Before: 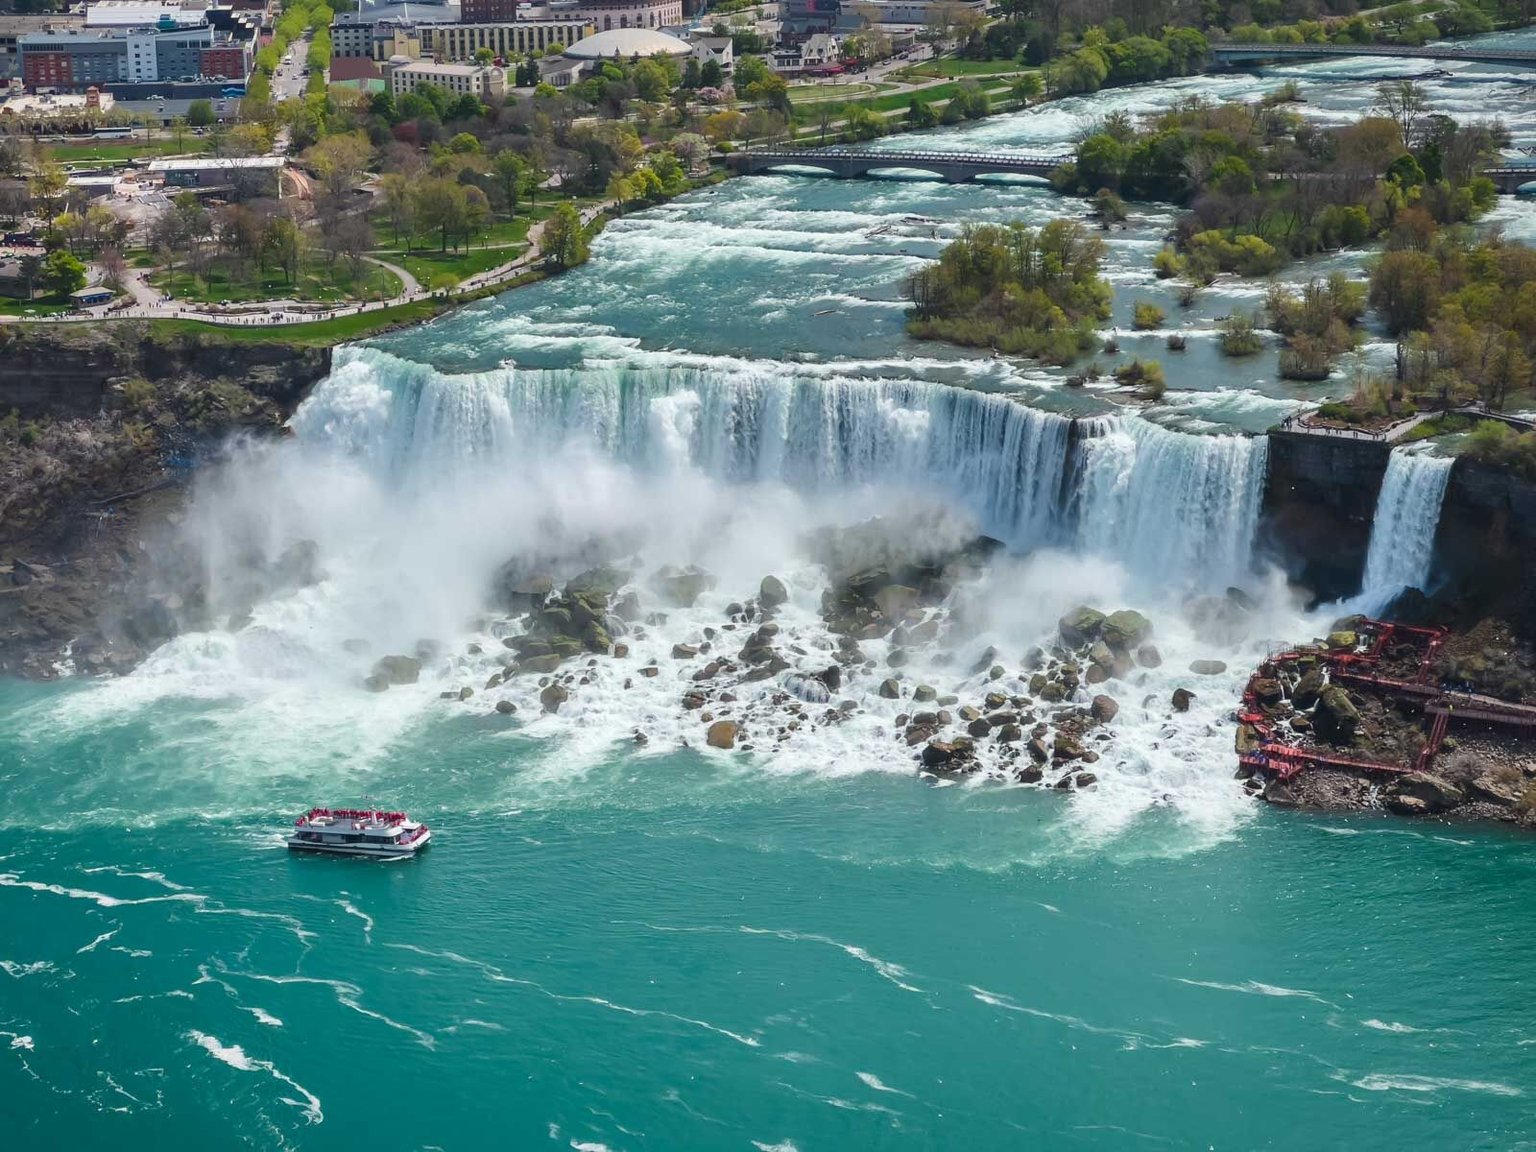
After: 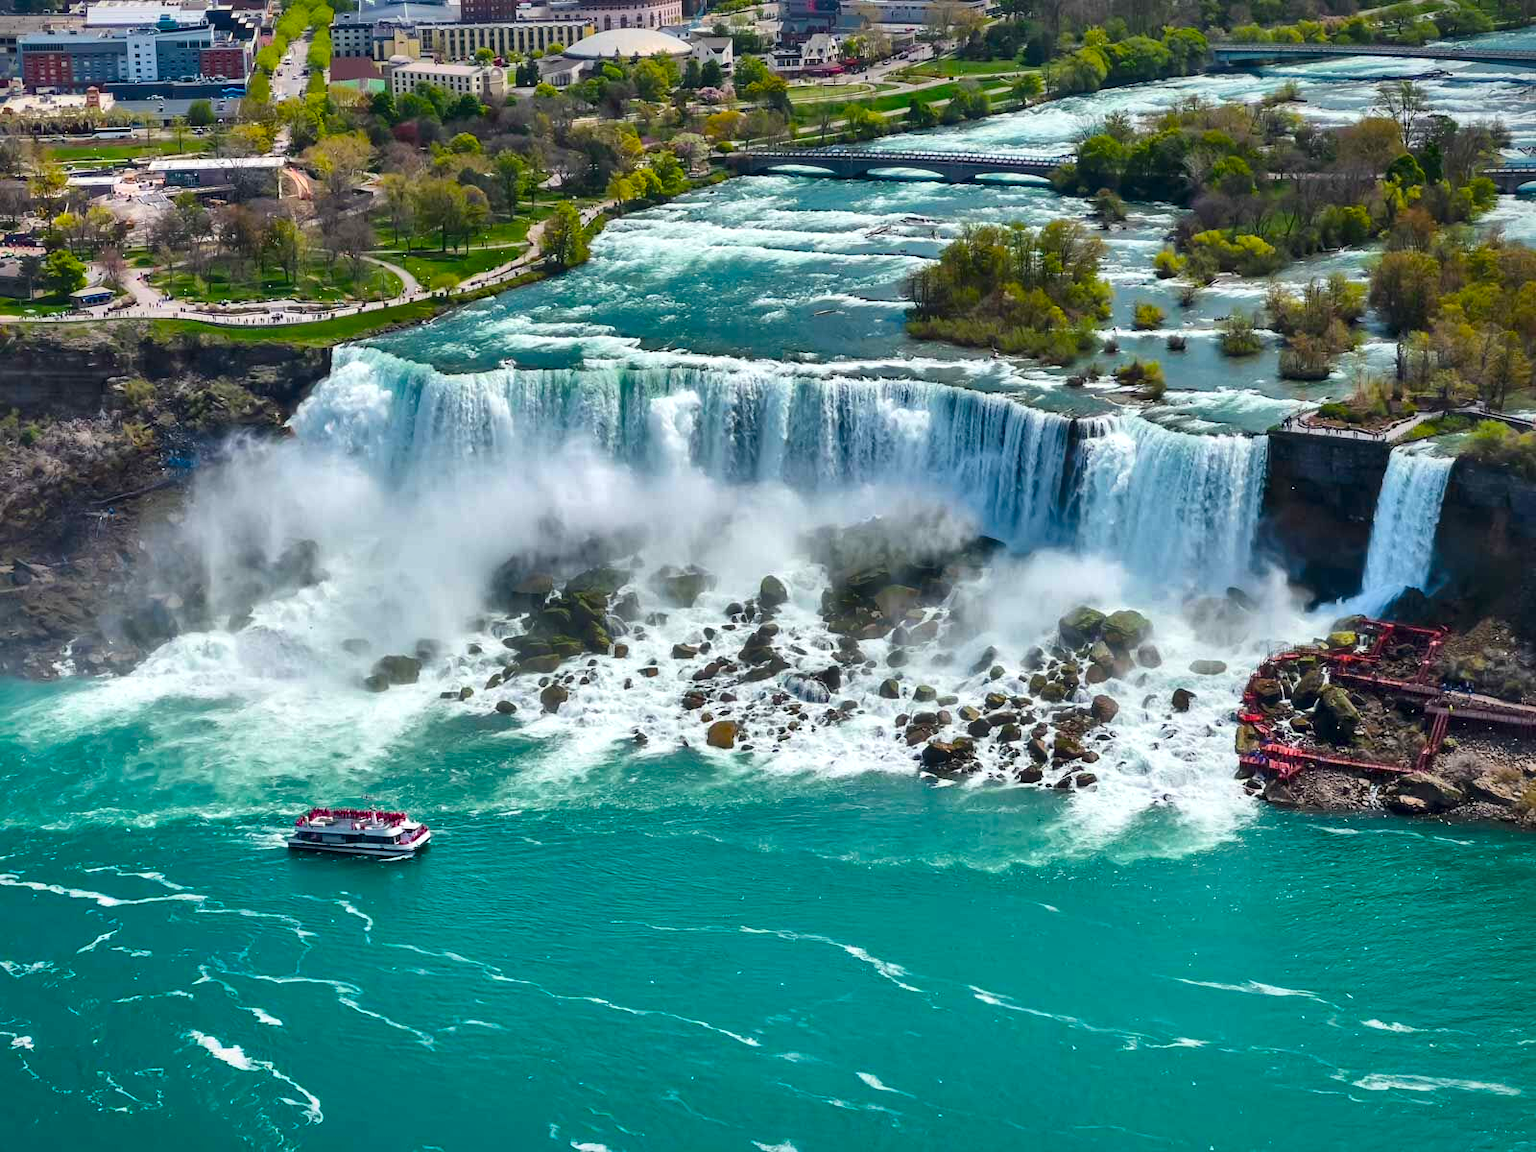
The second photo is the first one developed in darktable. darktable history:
shadows and highlights: radius 116.01, shadows 41.7, highlights -62.15, soften with gaussian
color balance rgb: linear chroma grading › global chroma 20.203%, perceptual saturation grading › global saturation 30.888%
local contrast: mode bilateral grid, contrast 26, coarseness 59, detail 152%, midtone range 0.2
